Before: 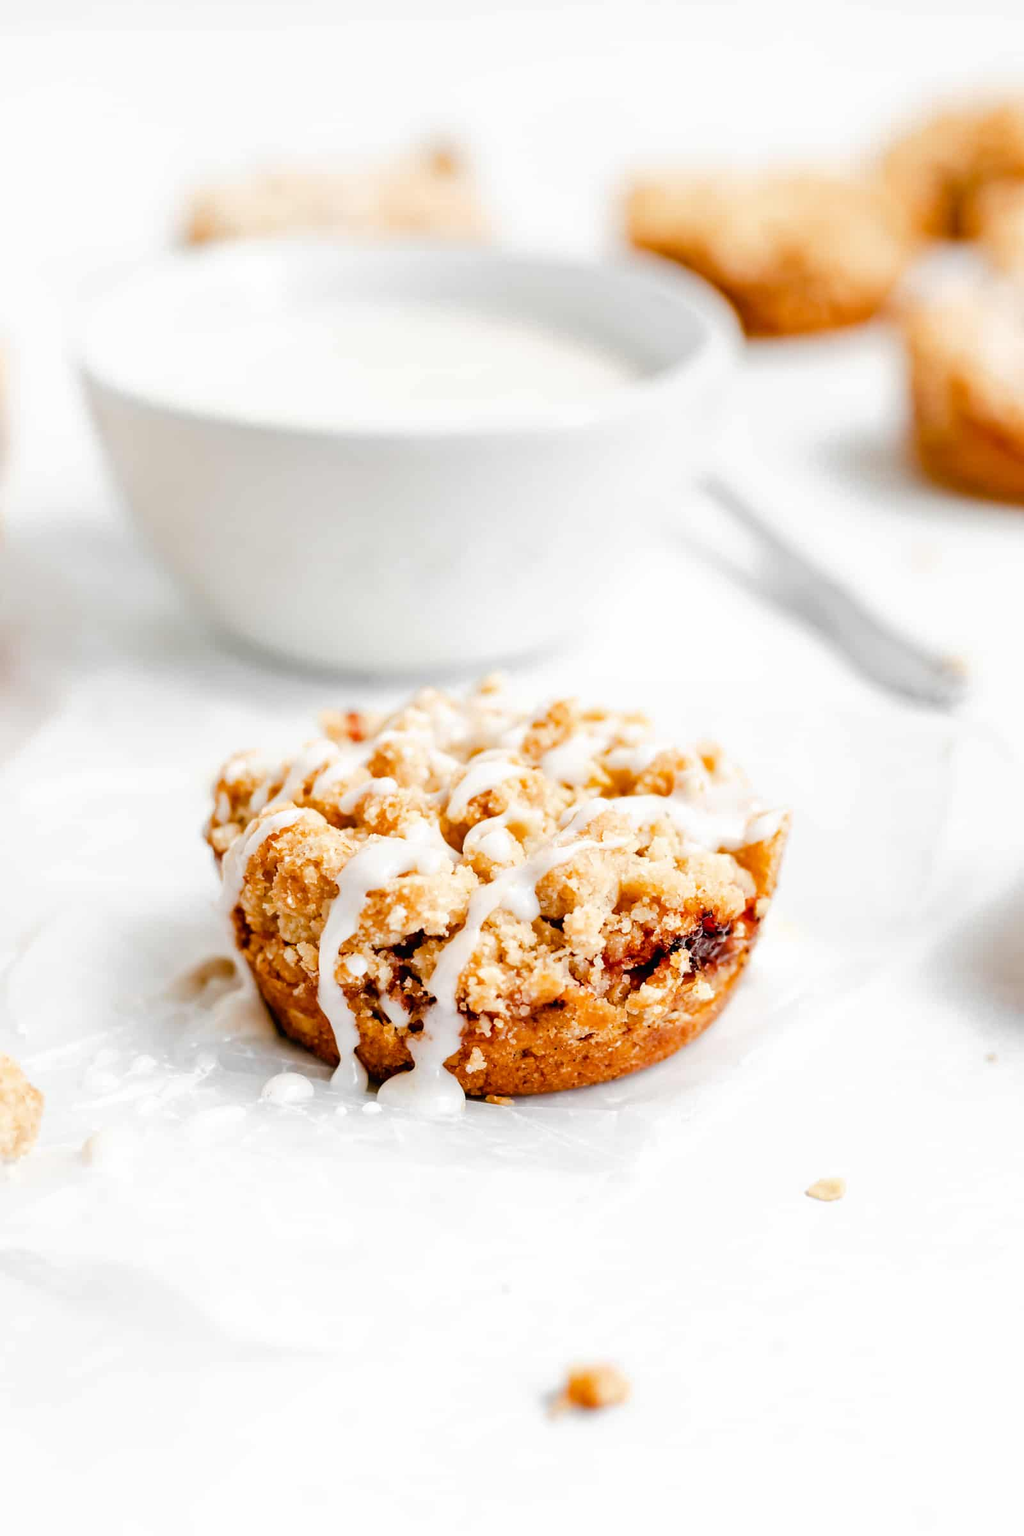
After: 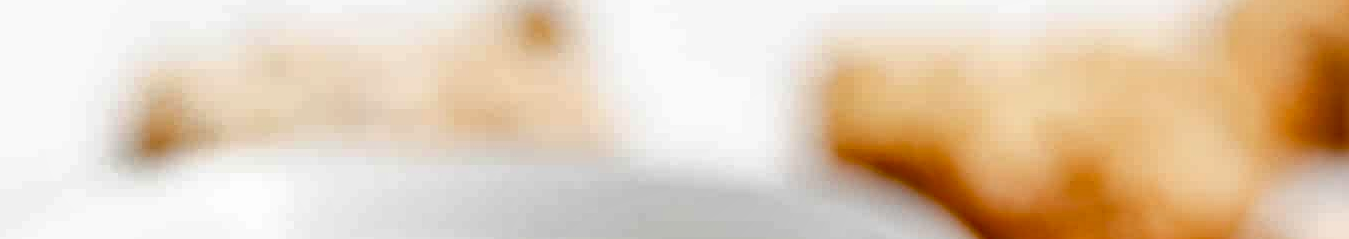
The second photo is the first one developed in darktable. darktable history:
rotate and perspective: automatic cropping original format, crop left 0, crop top 0
shadows and highlights: shadows 60, soften with gaussian
crop and rotate: left 9.644%, top 9.491%, right 6.021%, bottom 80.509%
sharpen: on, module defaults
